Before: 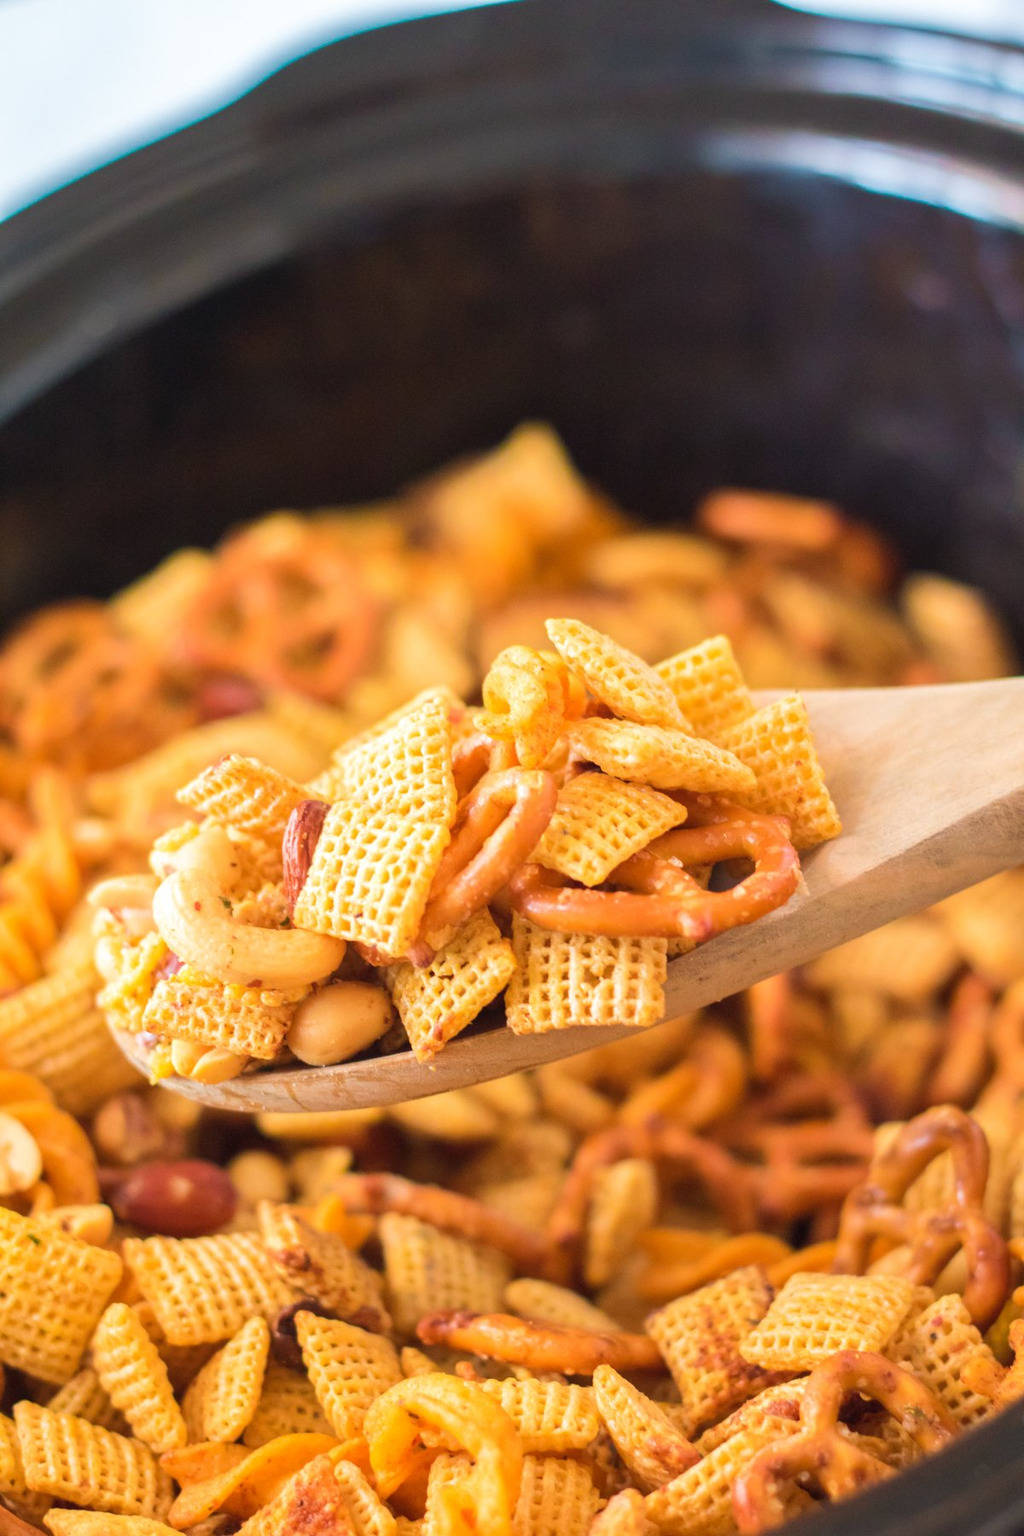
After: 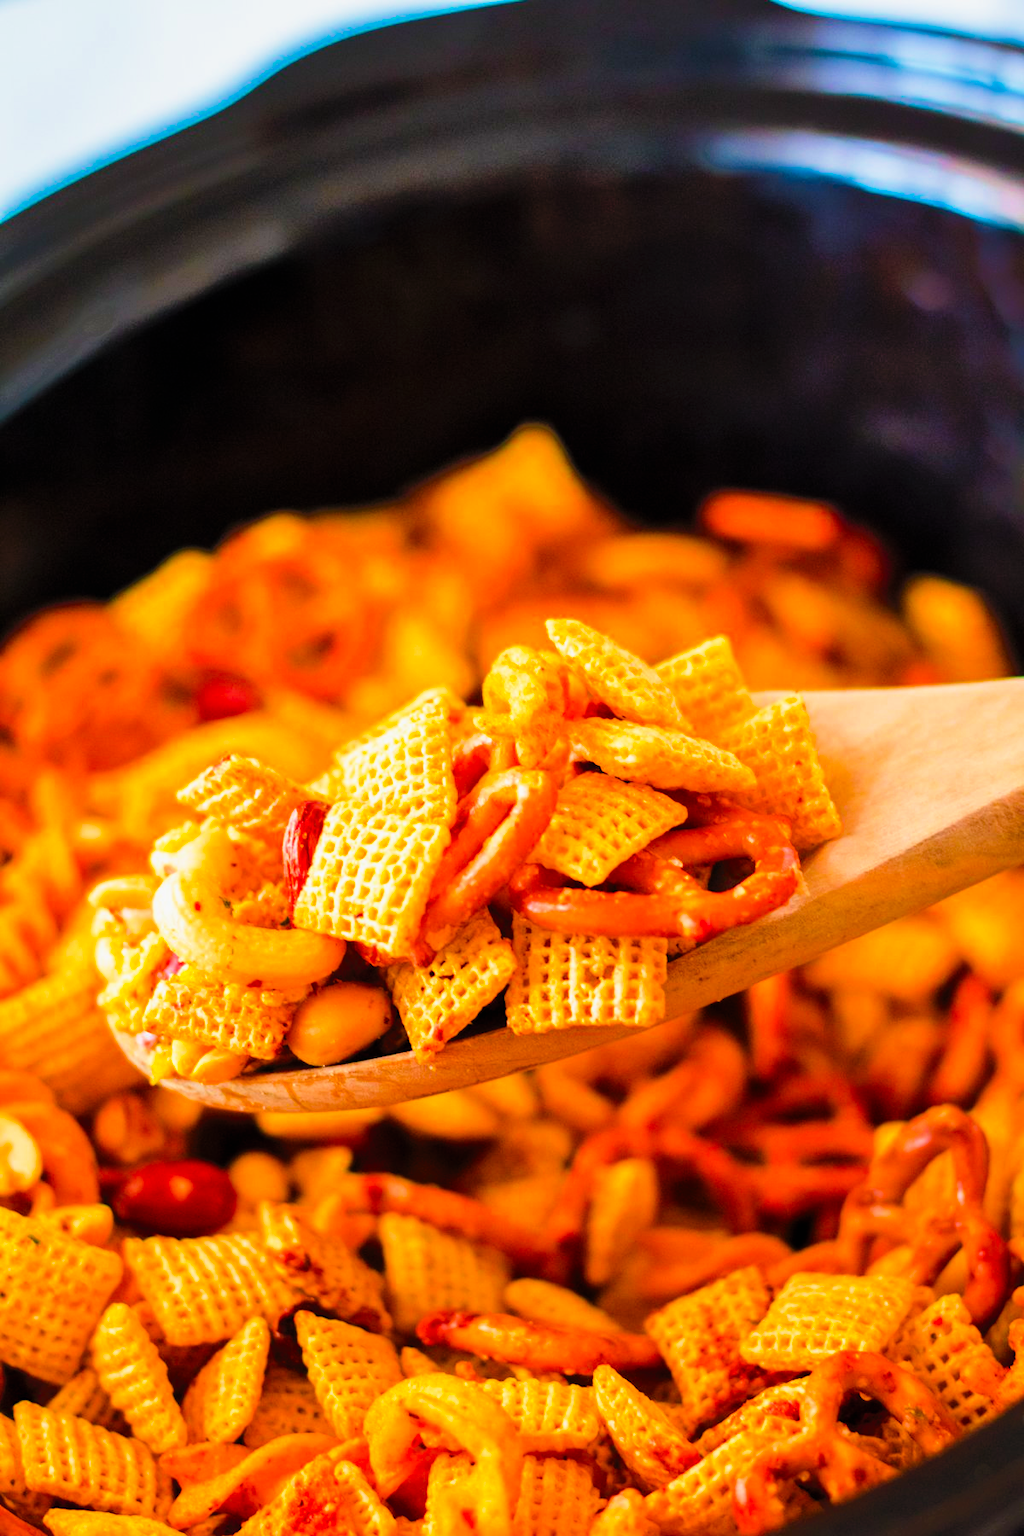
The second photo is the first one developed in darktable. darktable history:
tone curve: curves: ch0 [(0, 0) (0.003, 0.001) (0.011, 0.002) (0.025, 0.002) (0.044, 0.006) (0.069, 0.01) (0.1, 0.017) (0.136, 0.023) (0.177, 0.038) (0.224, 0.066) (0.277, 0.118) (0.335, 0.185) (0.399, 0.264) (0.468, 0.365) (0.543, 0.475) (0.623, 0.606) (0.709, 0.759) (0.801, 0.923) (0.898, 0.999) (1, 1)], preserve colors none
shadows and highlights: shadows 62.66, white point adjustment 0.37, highlights -34.44, compress 83.82%
color balance rgb: perceptual saturation grading › global saturation 25%, perceptual brilliance grading › mid-tones 10%, perceptual brilliance grading › shadows 15%, global vibrance 20%
filmic rgb: black relative exposure -6.68 EV, white relative exposure 4.56 EV, hardness 3.25
exposure: exposure -0.04 EV, compensate highlight preservation false
